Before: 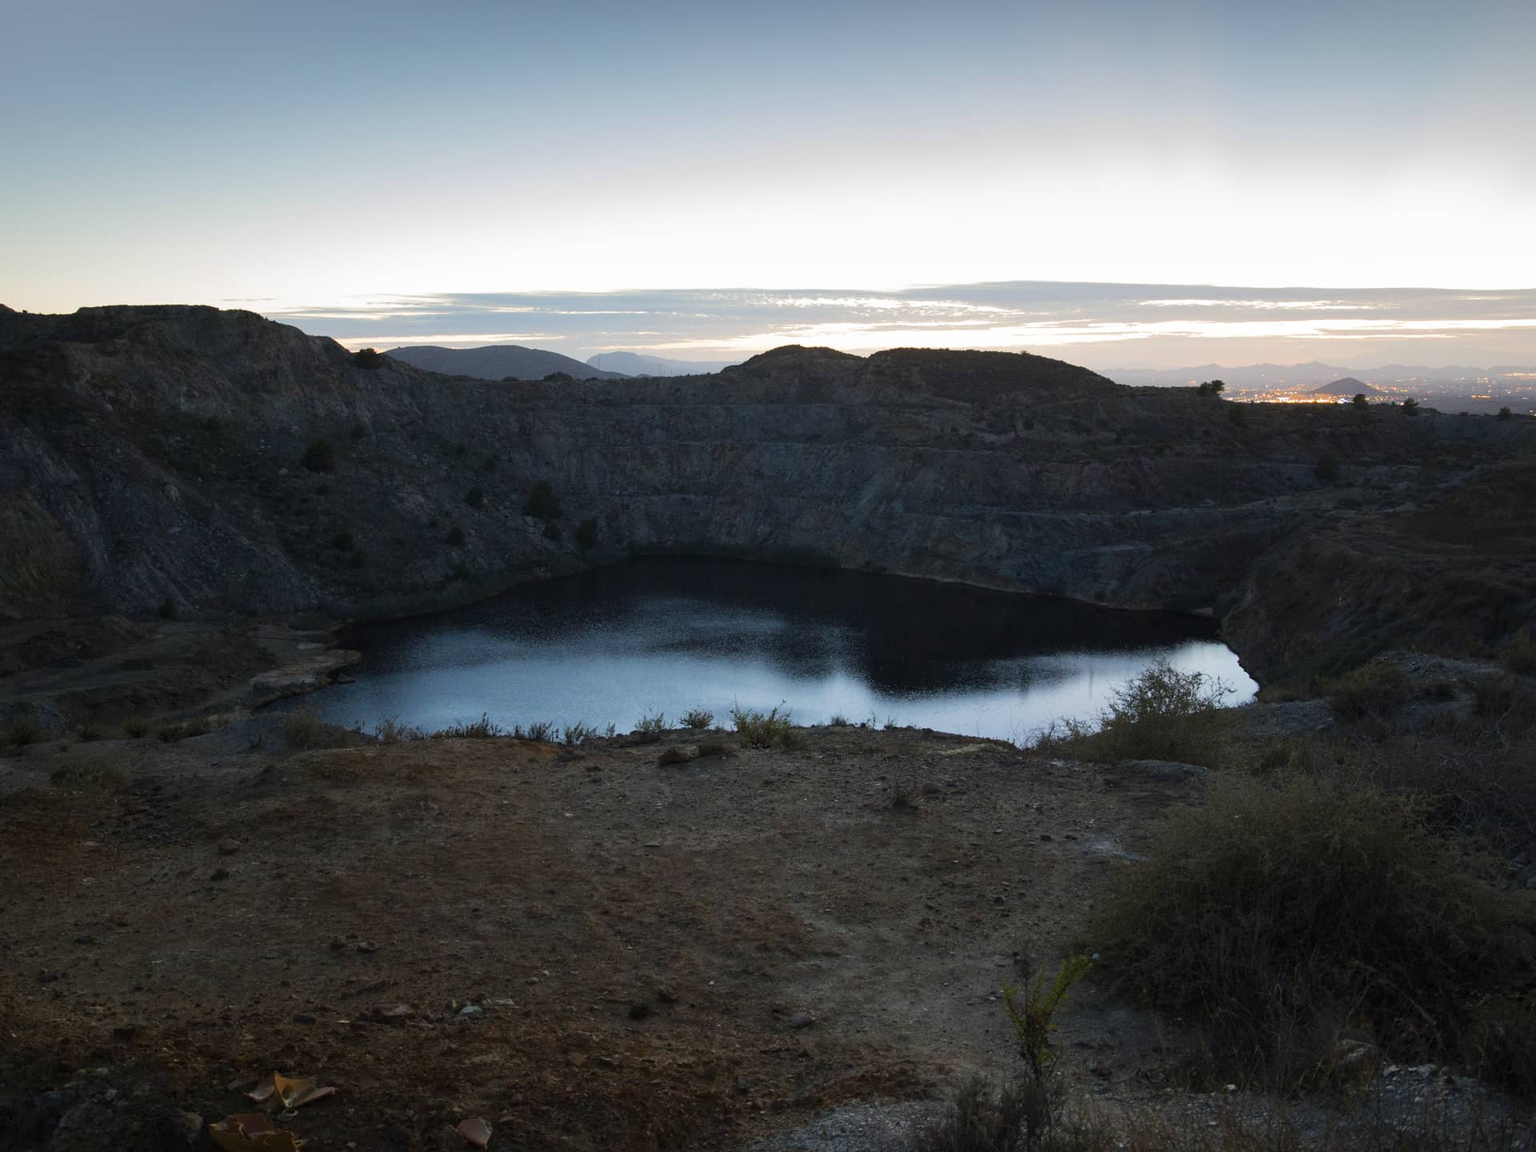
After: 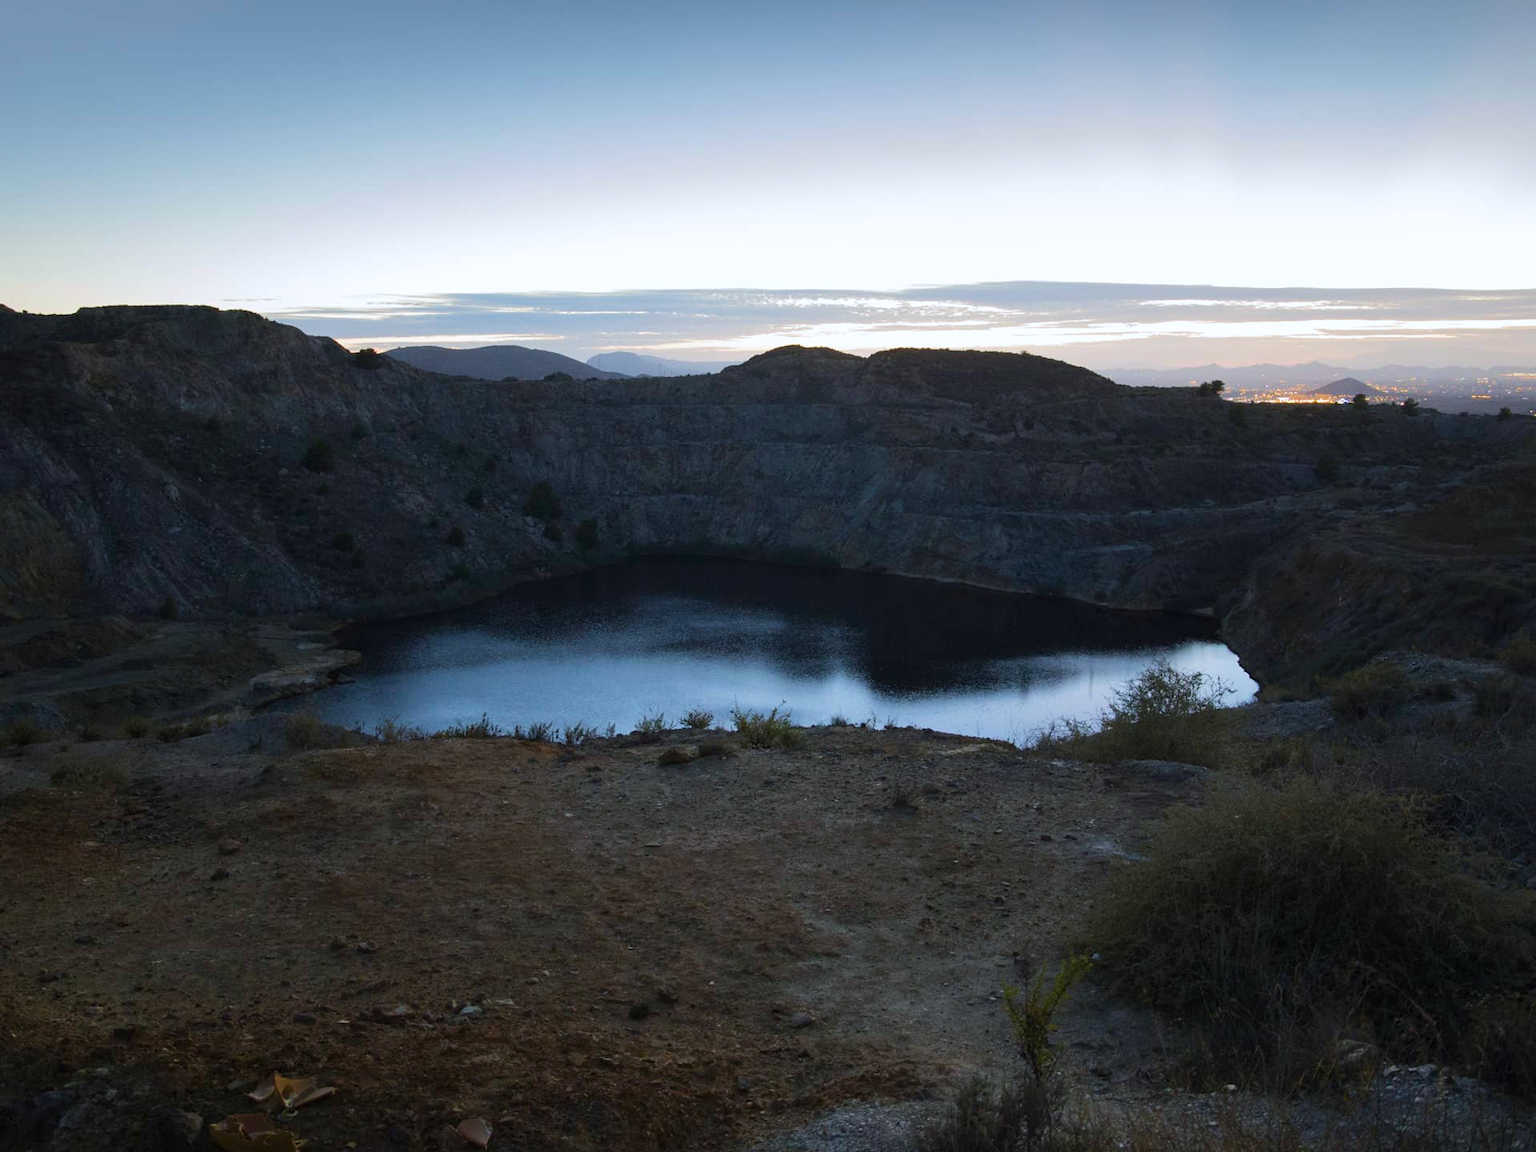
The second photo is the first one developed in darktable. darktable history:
white balance: red 0.974, blue 1.044
velvia: on, module defaults
